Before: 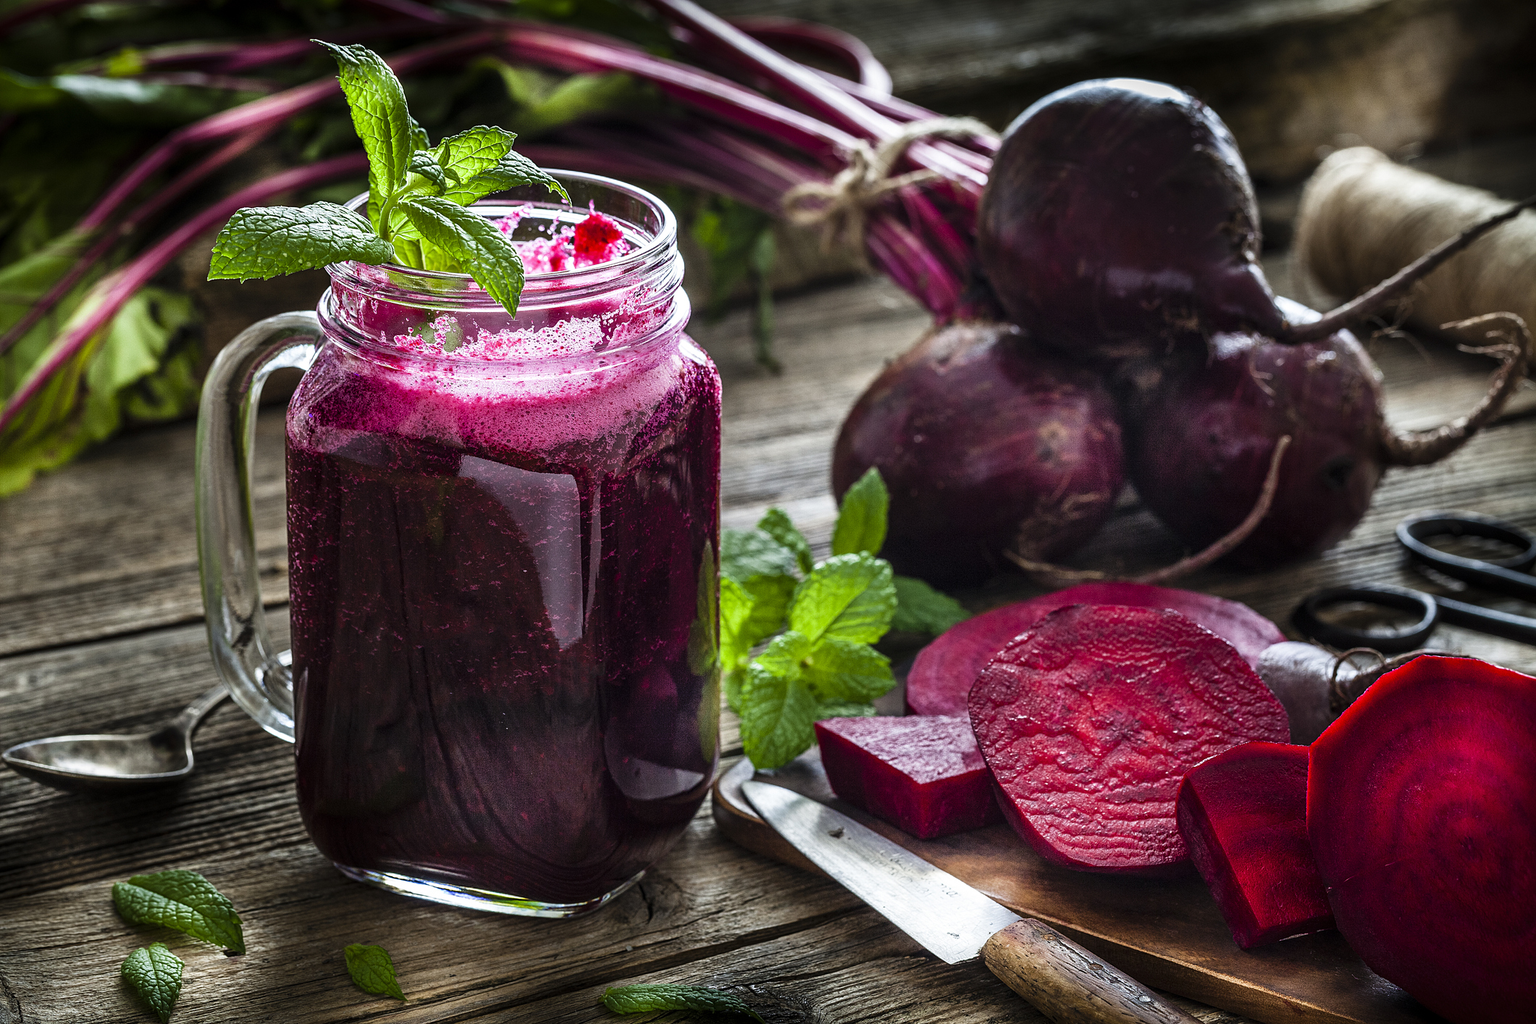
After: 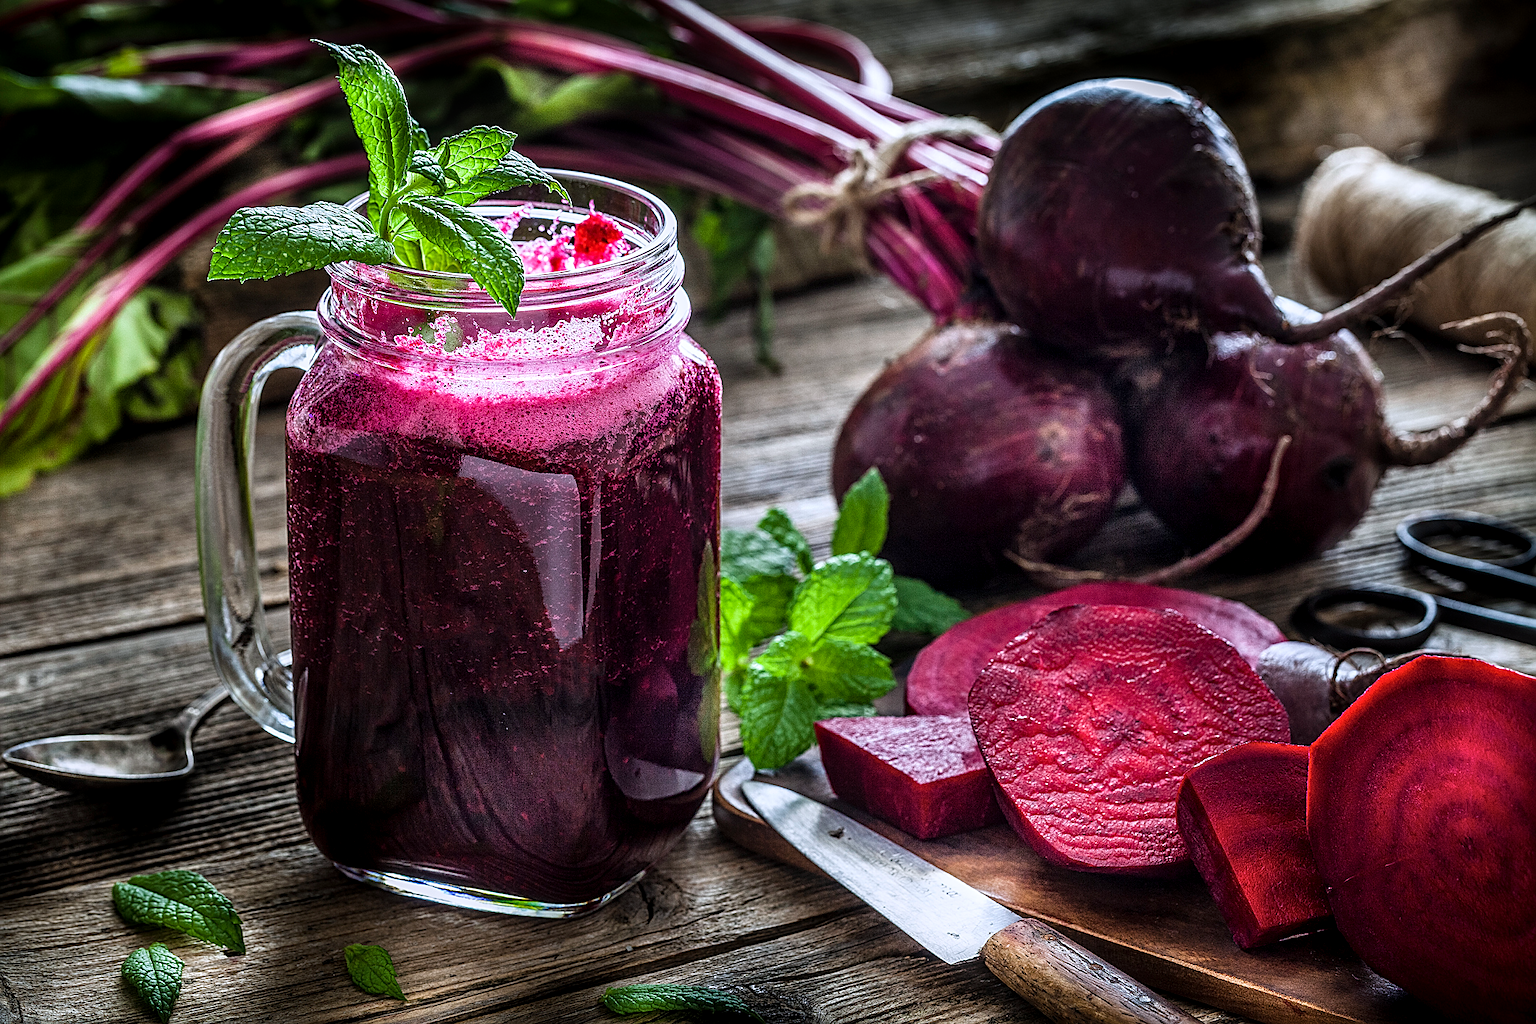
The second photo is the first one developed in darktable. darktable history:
local contrast: on, module defaults
color calibration: illuminant as shot in camera, x 0.358, y 0.373, temperature 4628.91 K
sharpen: on, module defaults
